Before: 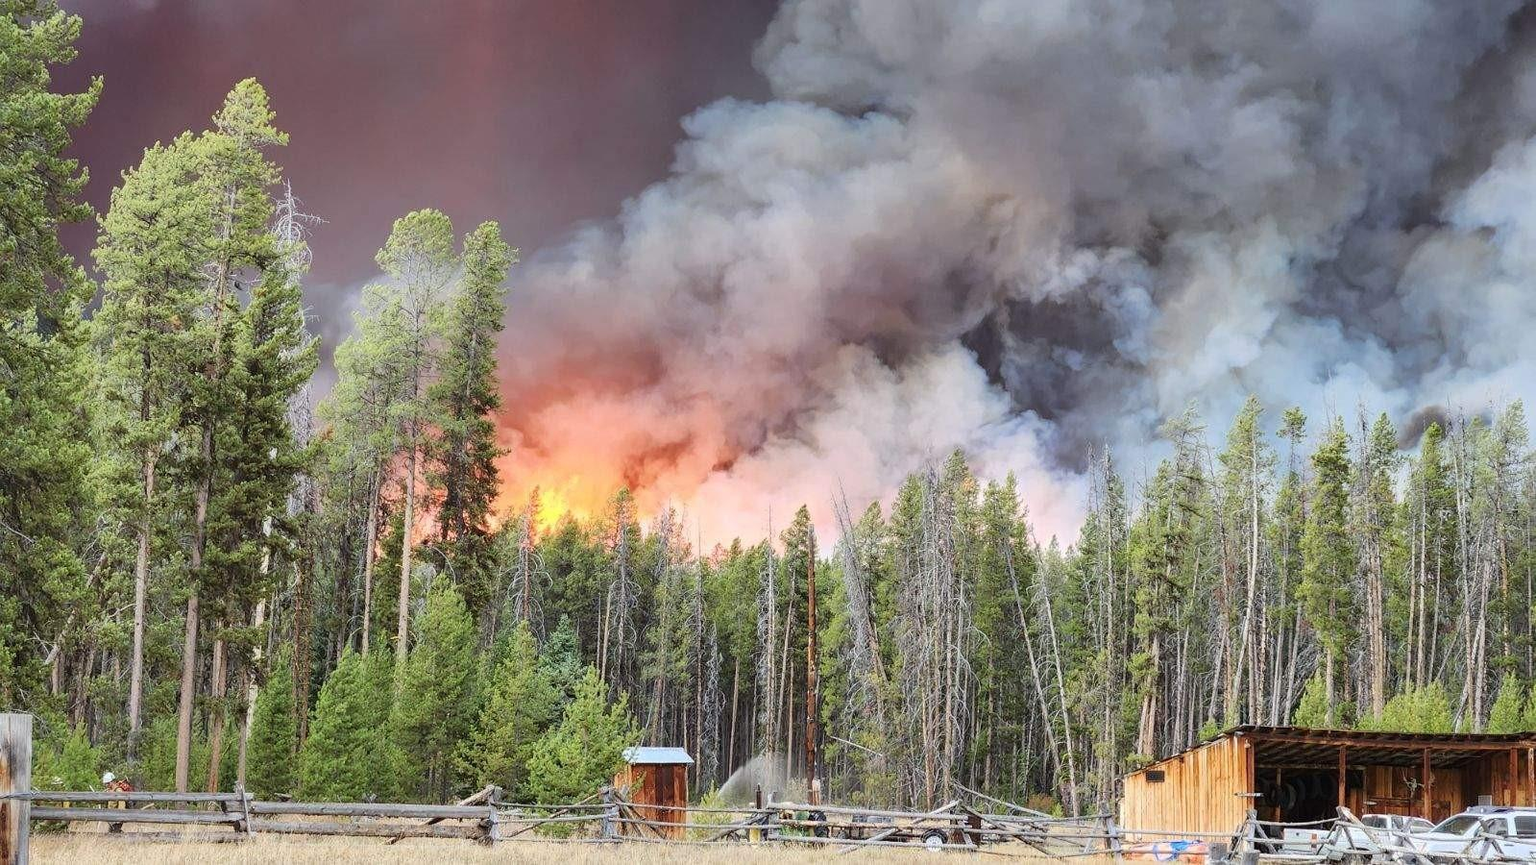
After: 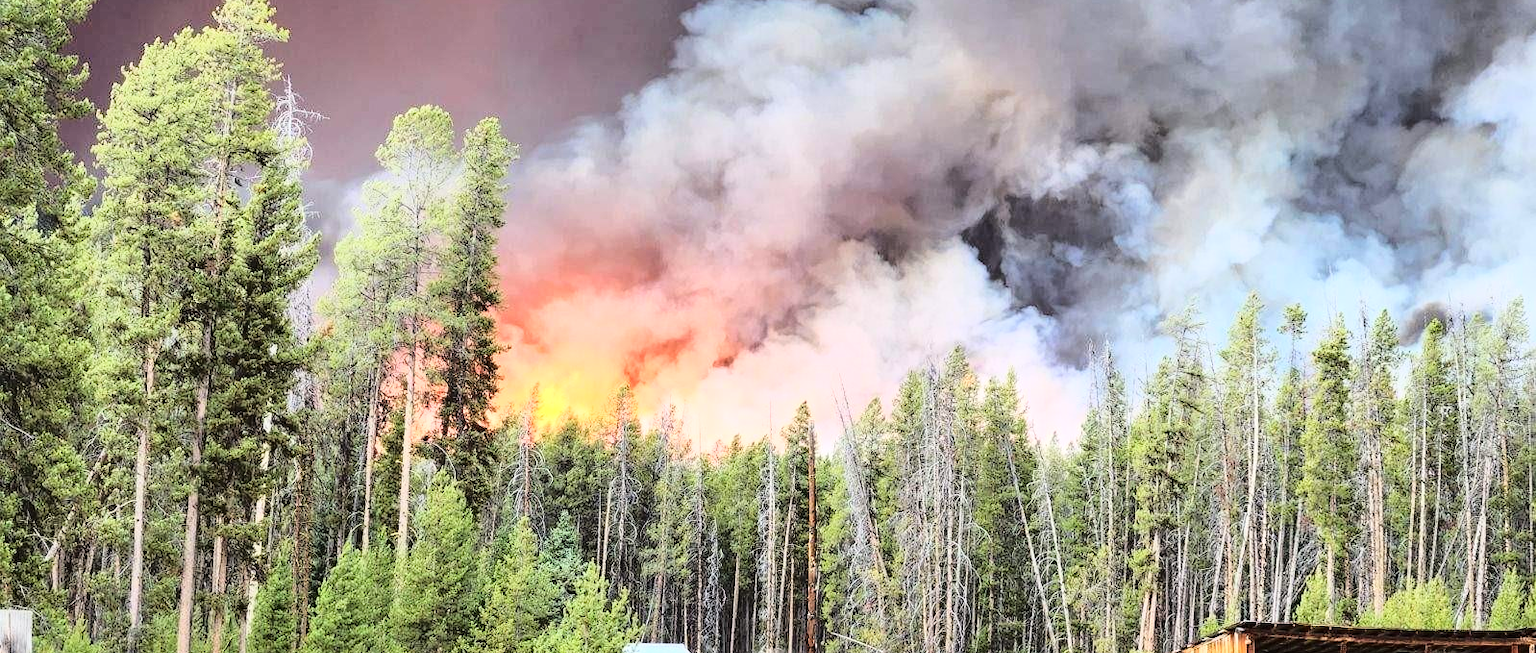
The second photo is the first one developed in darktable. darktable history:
base curve: curves: ch0 [(0, 0) (0.04, 0.03) (0.133, 0.232) (0.448, 0.748) (0.843, 0.968) (1, 1)]
crop and rotate: top 12.085%, bottom 12.283%
